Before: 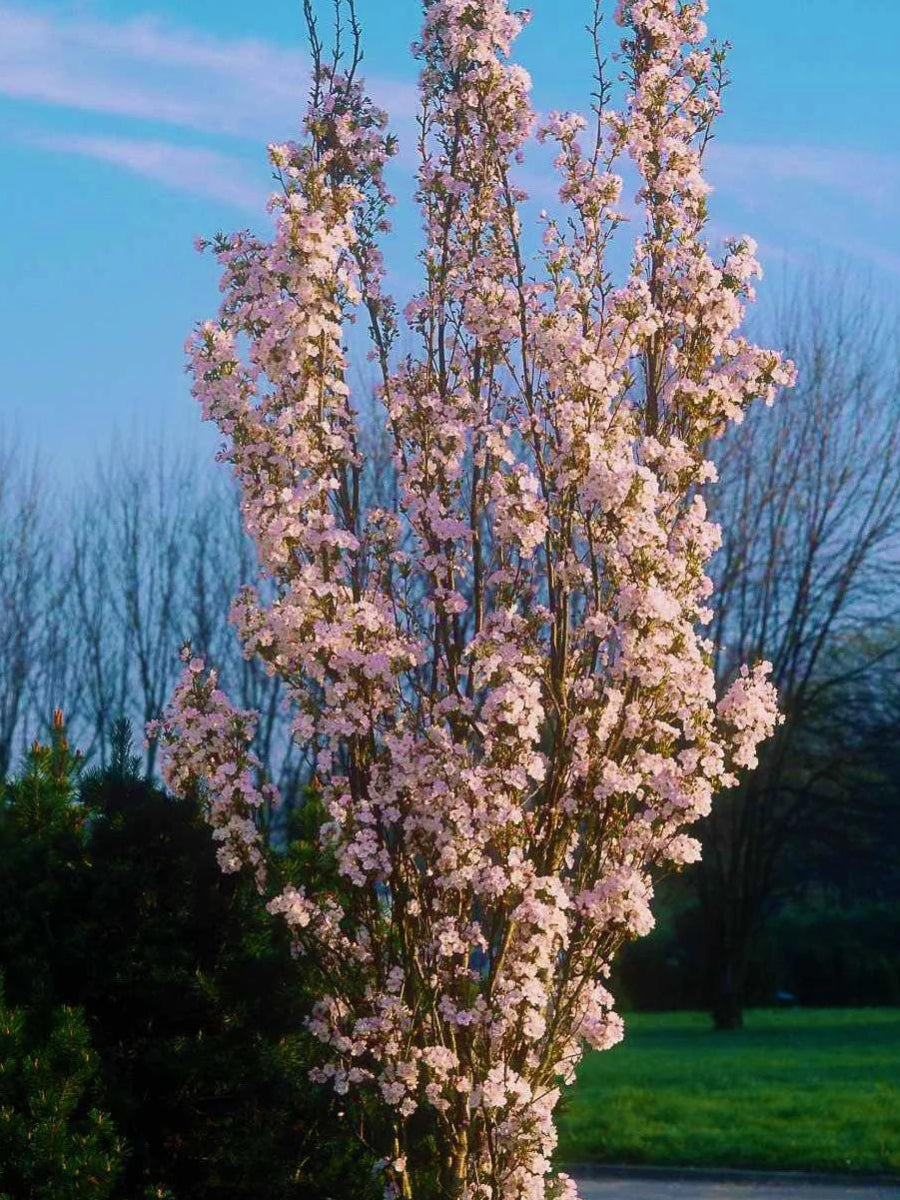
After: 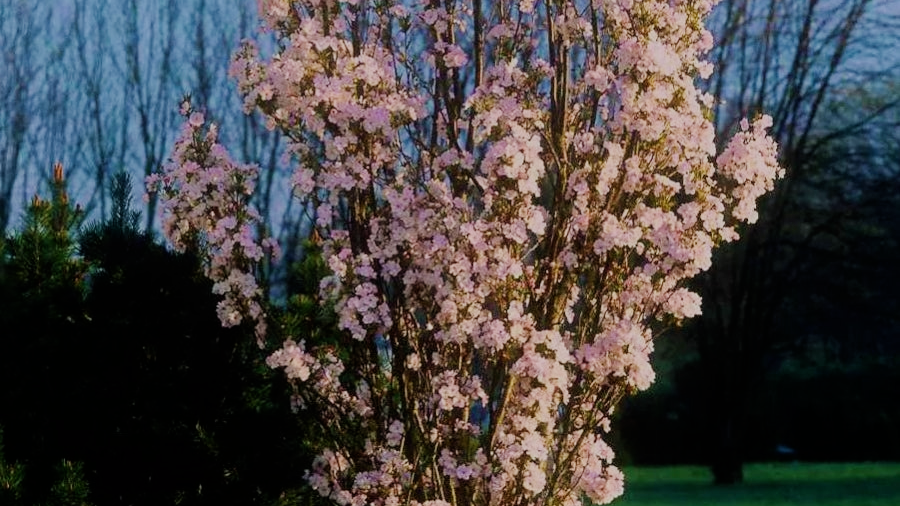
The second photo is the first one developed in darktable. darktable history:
crop: top 45.538%, bottom 12.24%
filmic rgb: black relative exposure -7.21 EV, white relative exposure 5.39 EV, hardness 3.02
